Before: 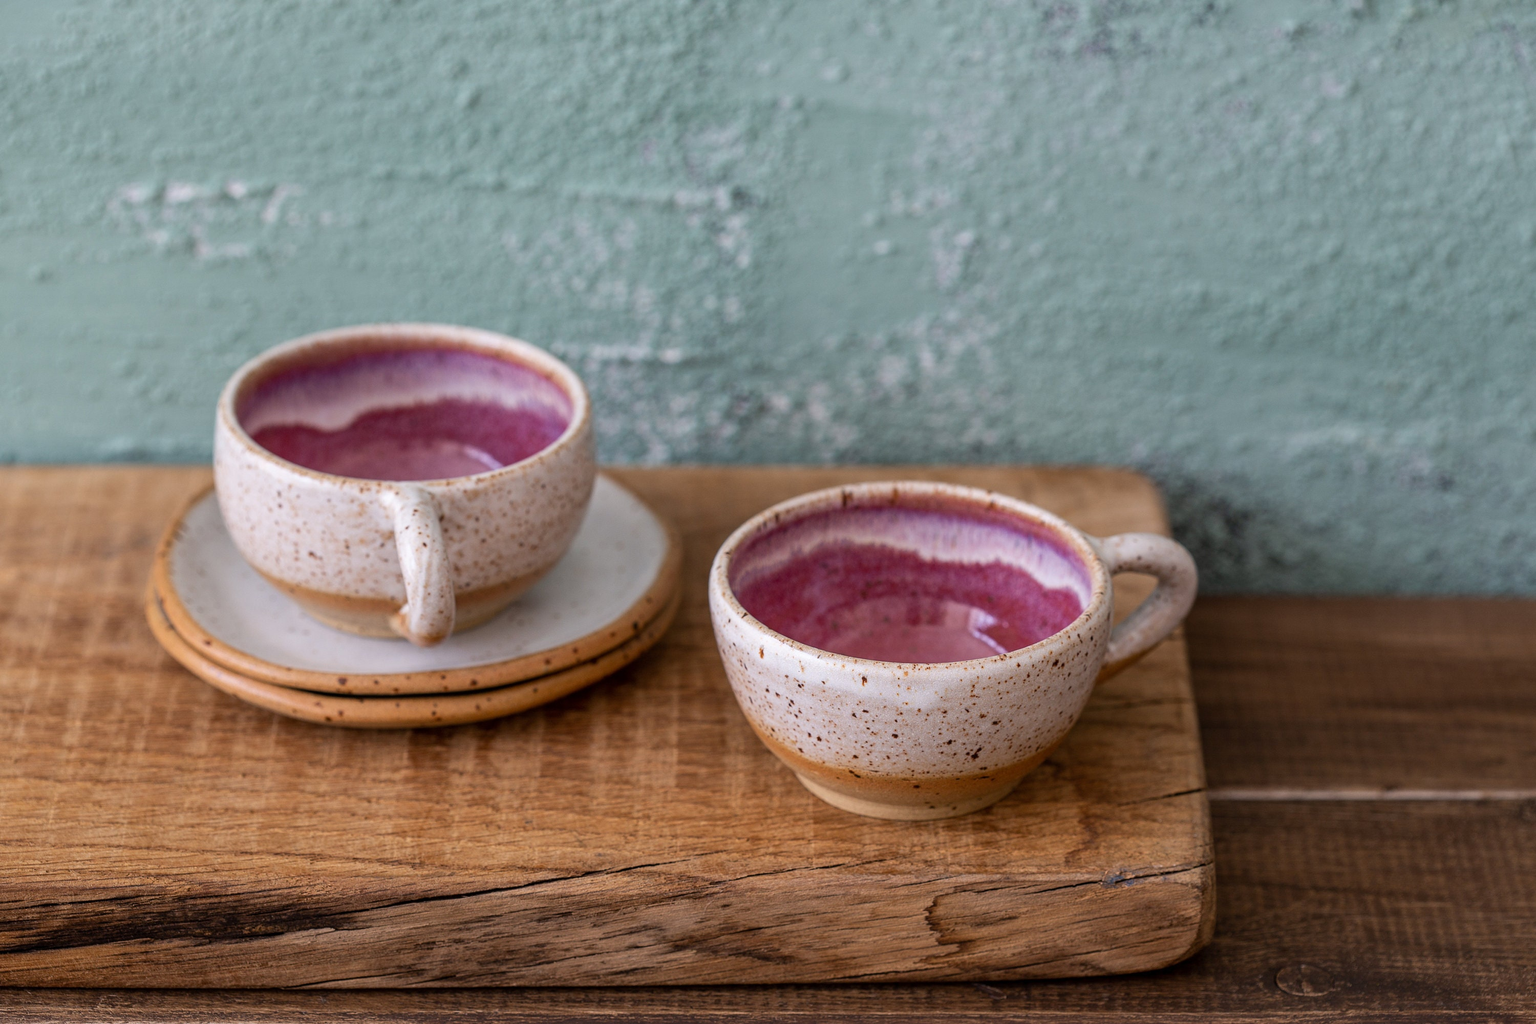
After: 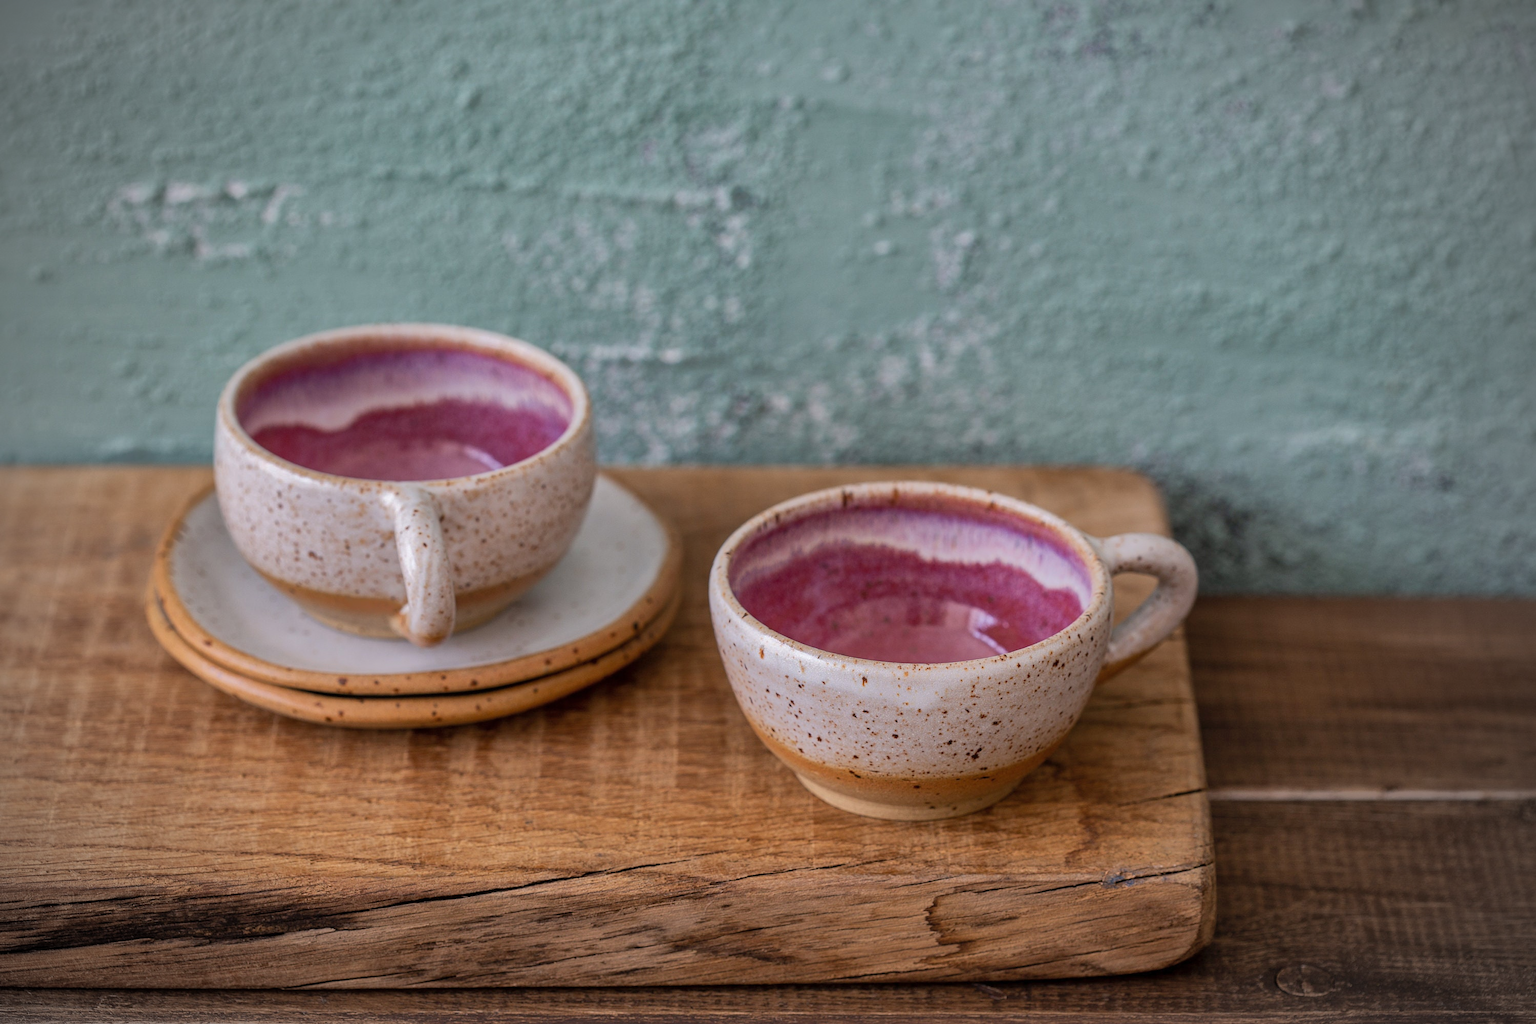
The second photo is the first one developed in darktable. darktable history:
shadows and highlights: shadows 39.19, highlights -74.51
vignetting: fall-off start 75.58%, width/height ratio 1.078
